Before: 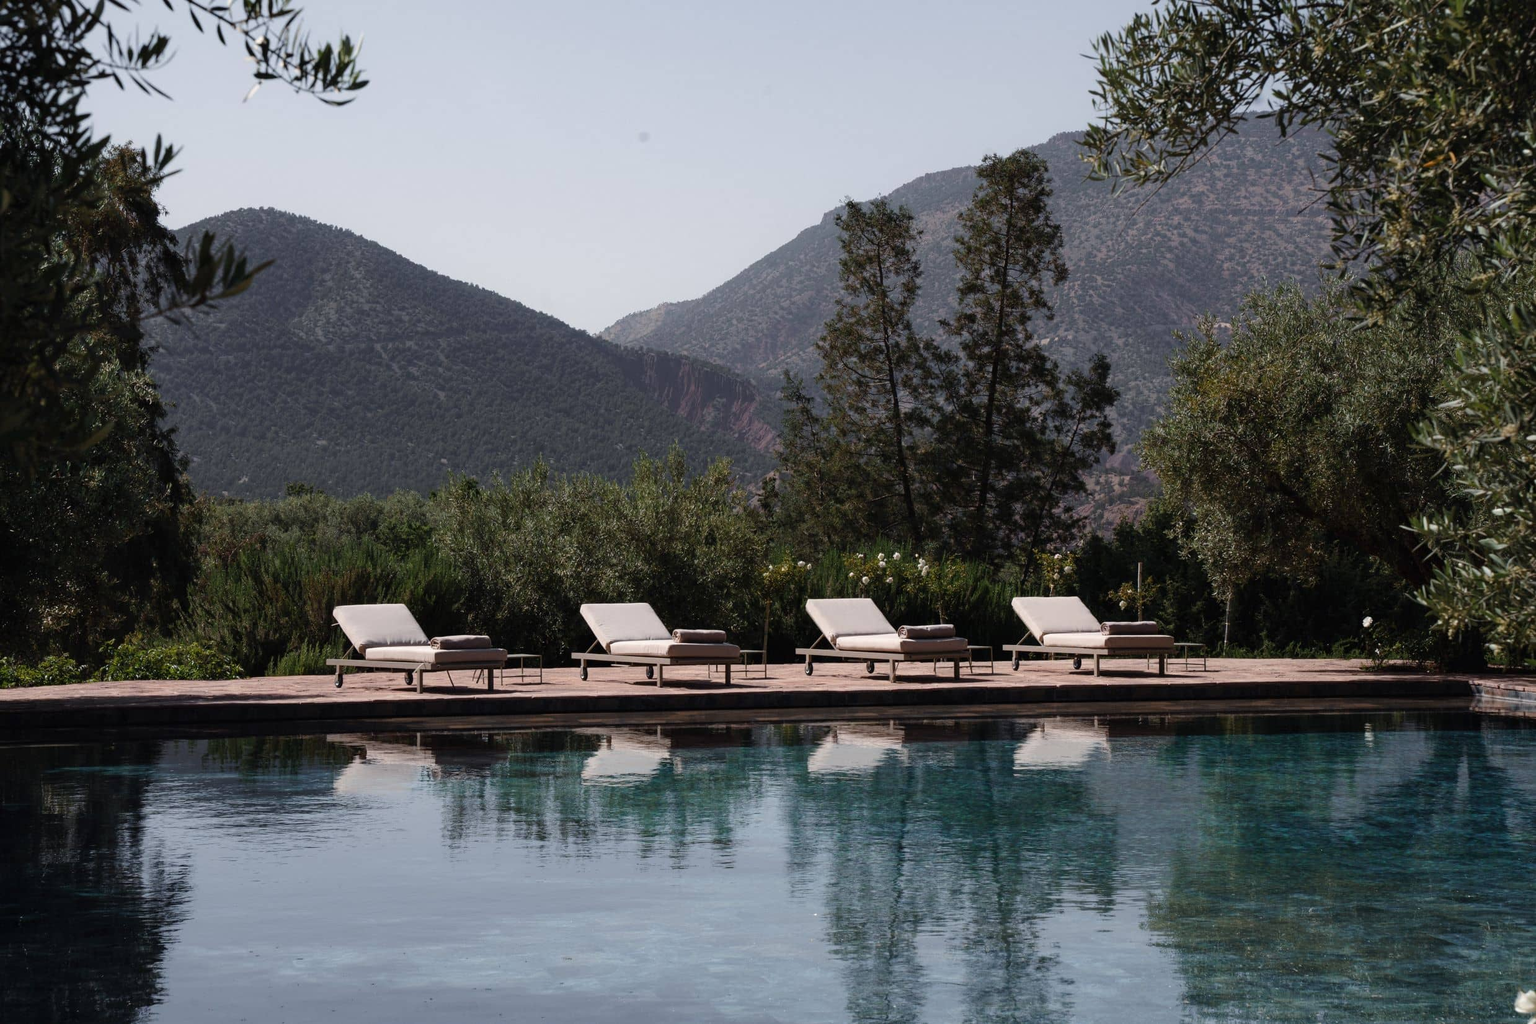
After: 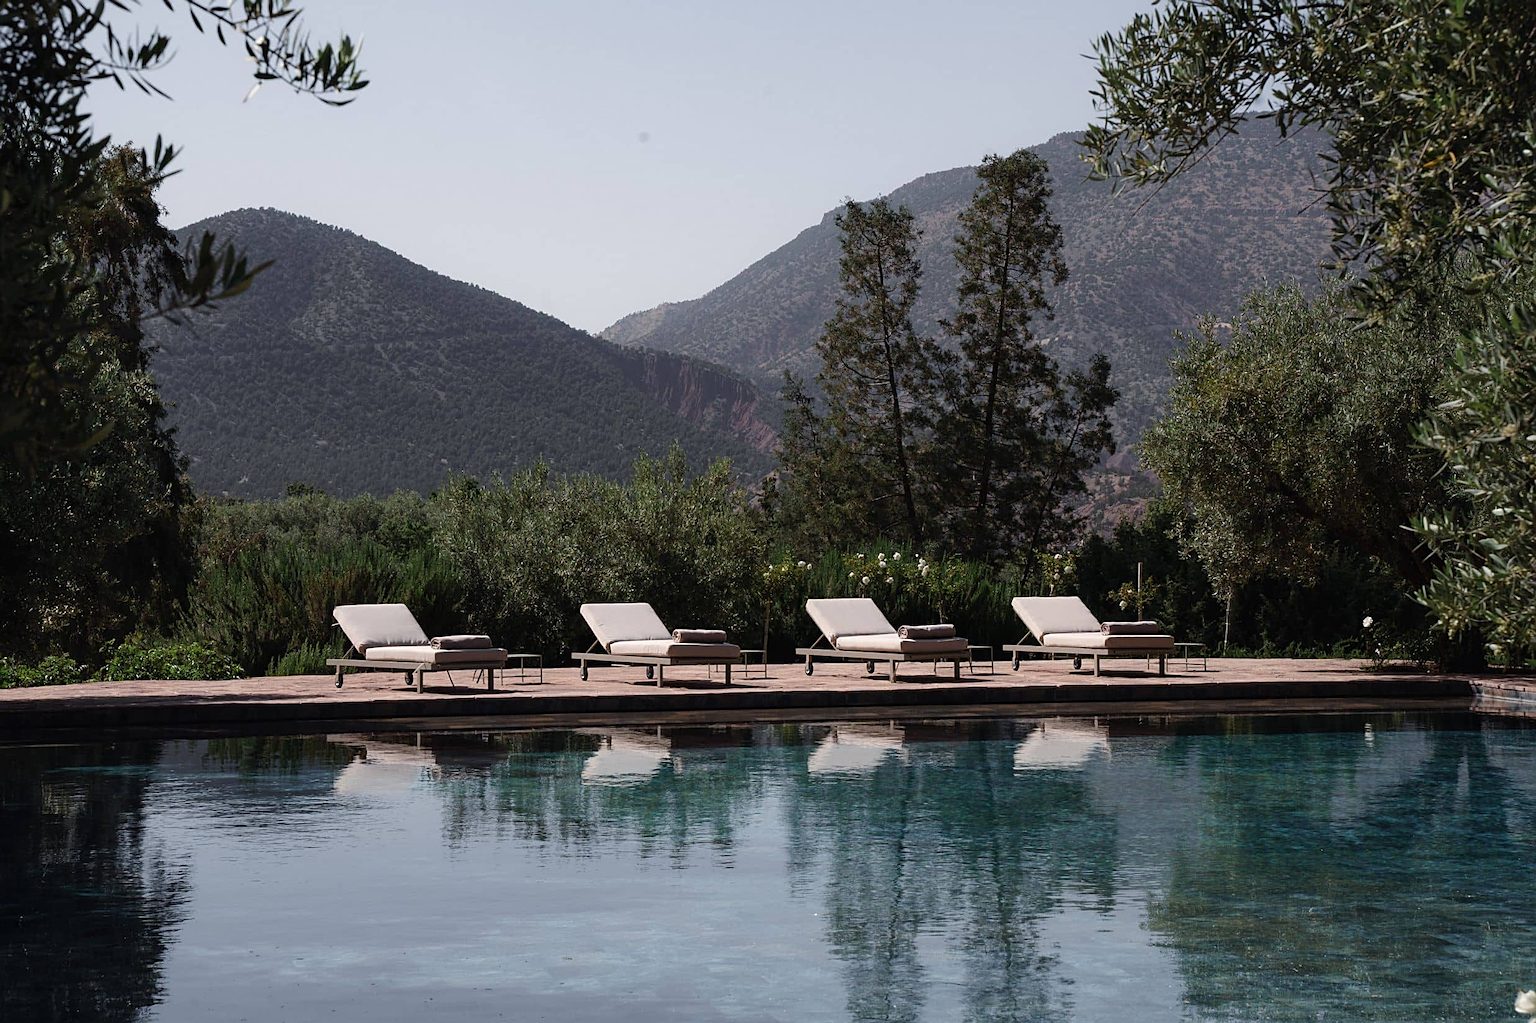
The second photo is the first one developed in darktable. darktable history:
sharpen: on, module defaults
color zones: curves: ch2 [(0, 0.5) (0.143, 0.517) (0.286, 0.571) (0.429, 0.522) (0.571, 0.5) (0.714, 0.5) (0.857, 0.5) (1, 0.5)]
